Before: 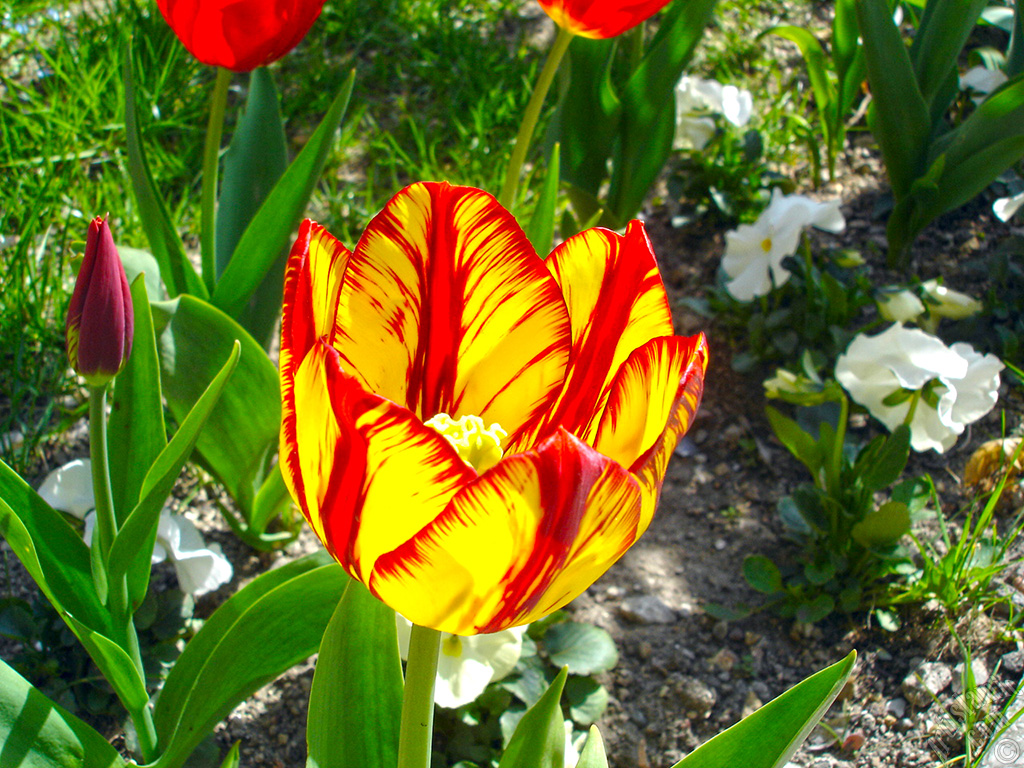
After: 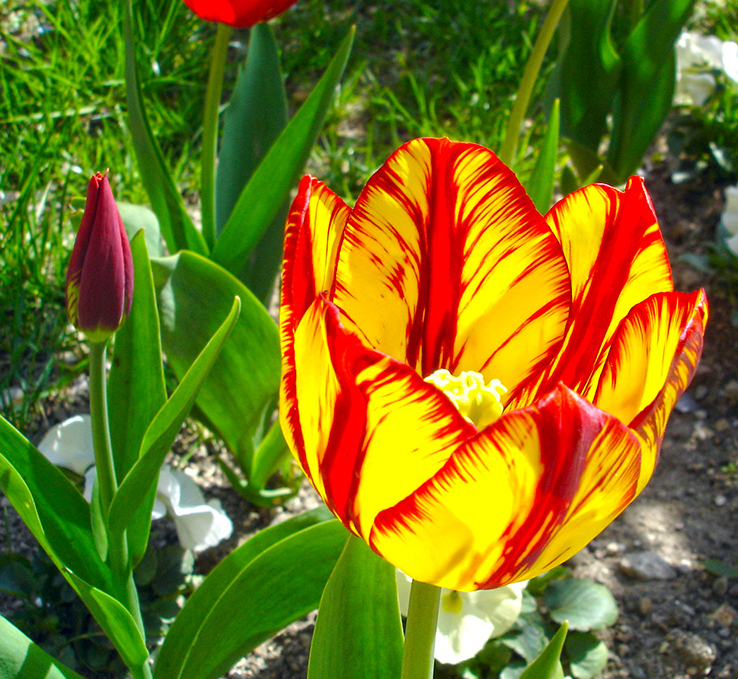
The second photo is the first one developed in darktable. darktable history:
crop: top 5.787%, right 27.89%, bottom 5.72%
